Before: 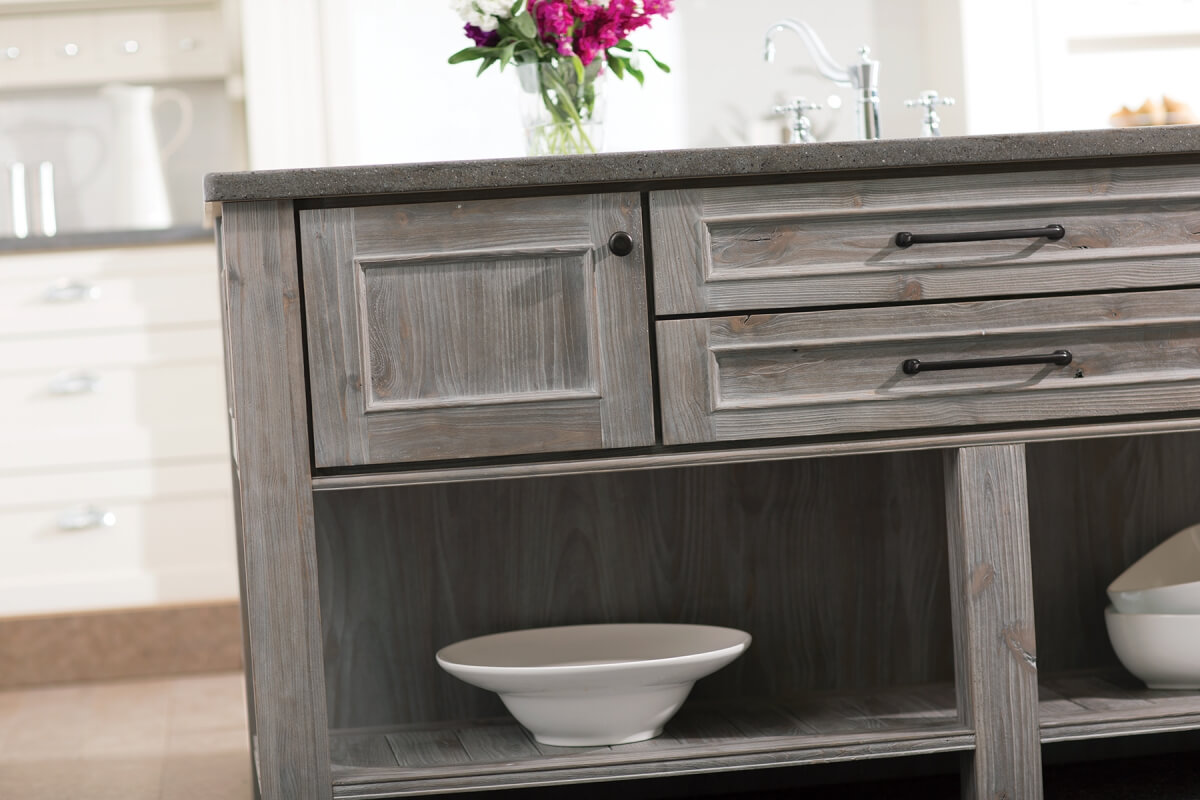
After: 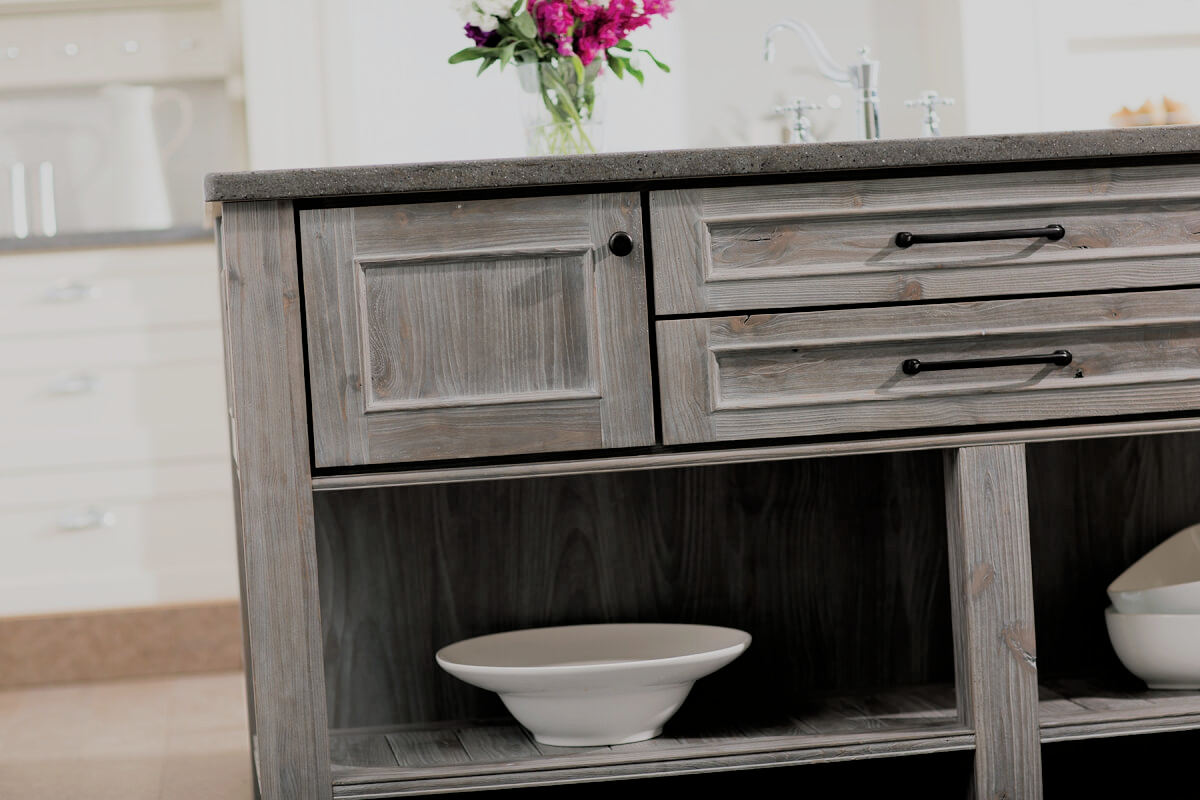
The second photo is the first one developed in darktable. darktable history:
filmic rgb: black relative exposure -4.26 EV, white relative exposure 4.56 EV, hardness 2.4, contrast 1.051
